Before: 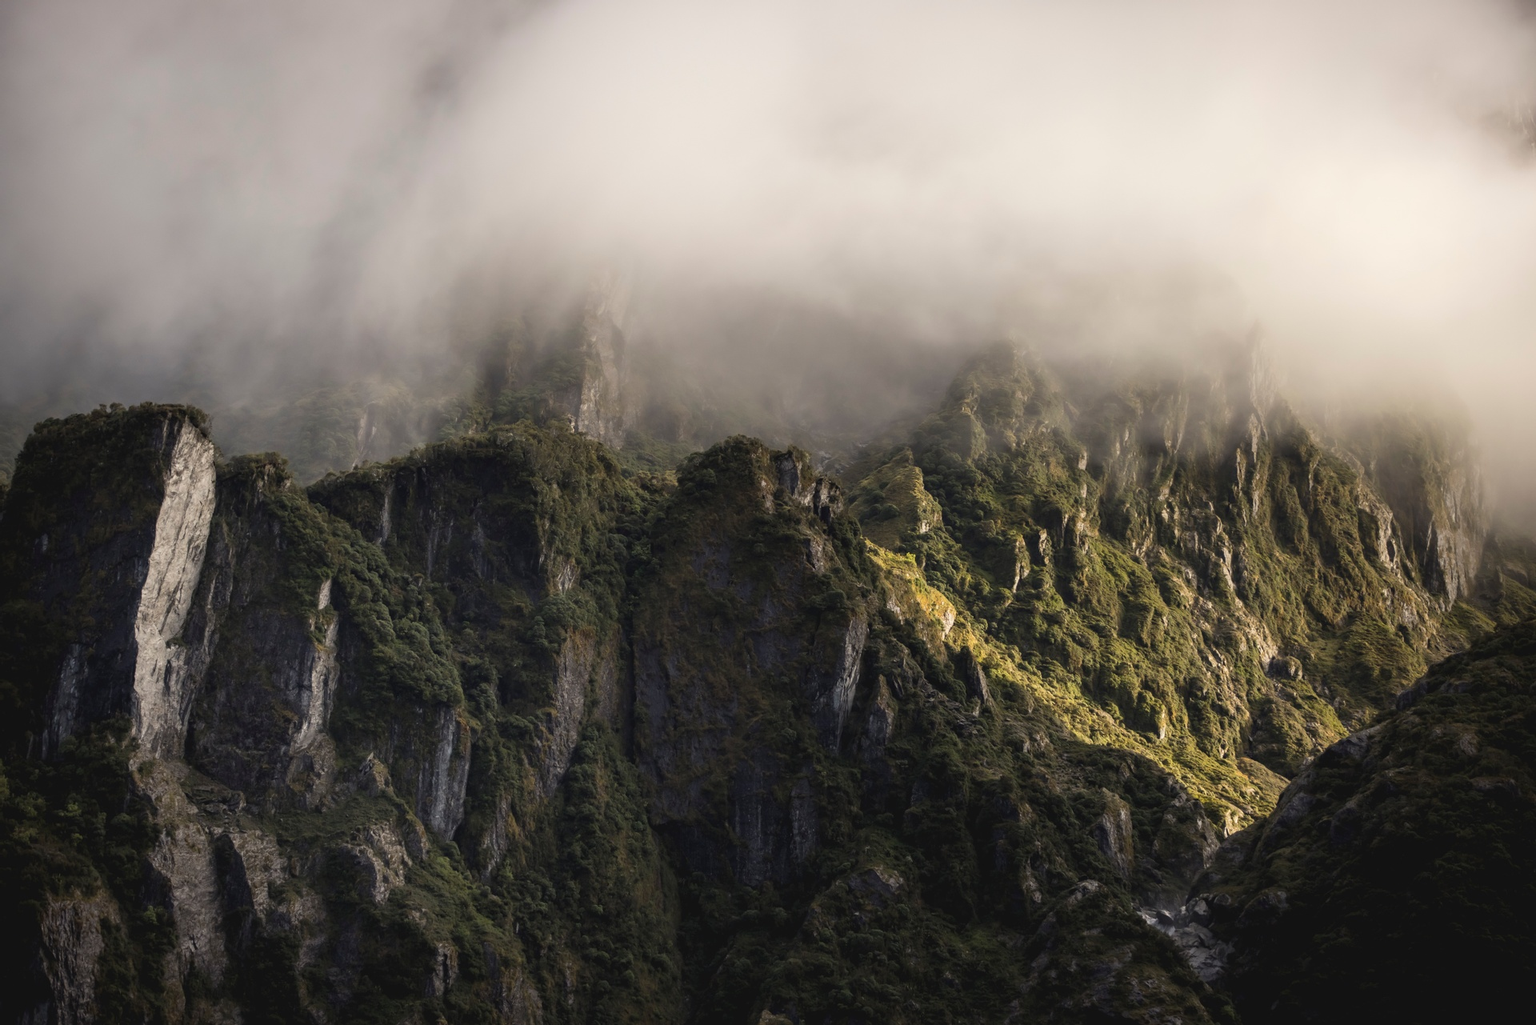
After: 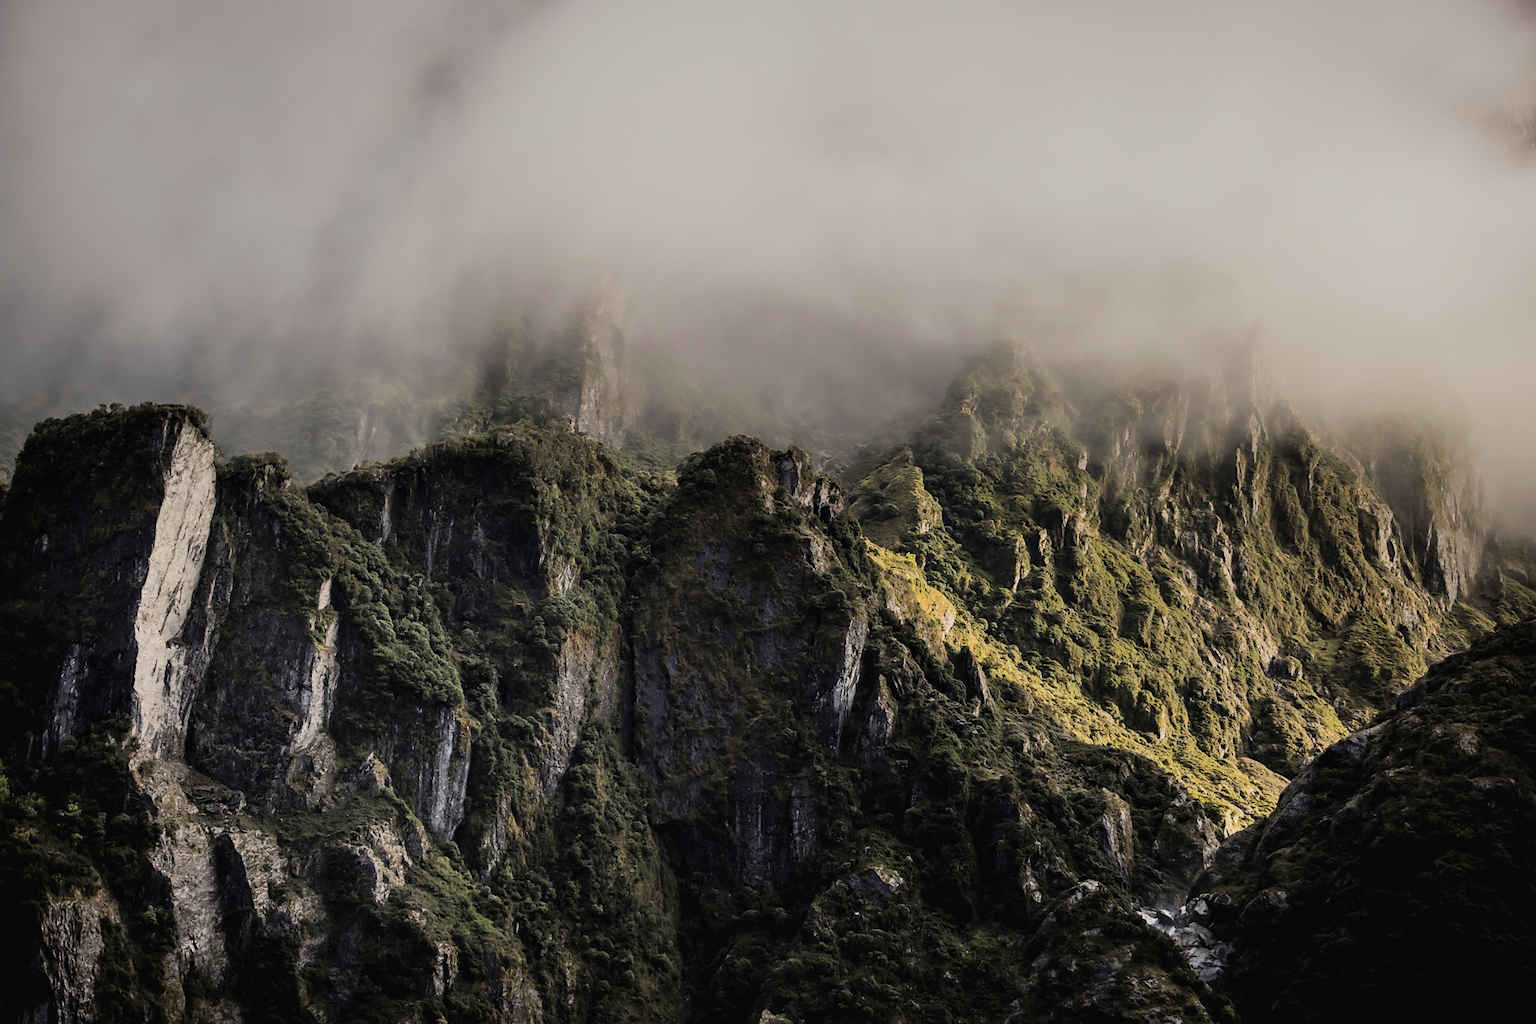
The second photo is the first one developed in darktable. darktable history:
filmic rgb: black relative exposure -7.65 EV, white relative exposure 4.56 EV, threshold 2.99 EV, hardness 3.61, enable highlight reconstruction true
shadows and highlights: shadows 47.39, highlights -40.57, soften with gaussian
sharpen: radius 1.454, amount 0.414, threshold 1.466
